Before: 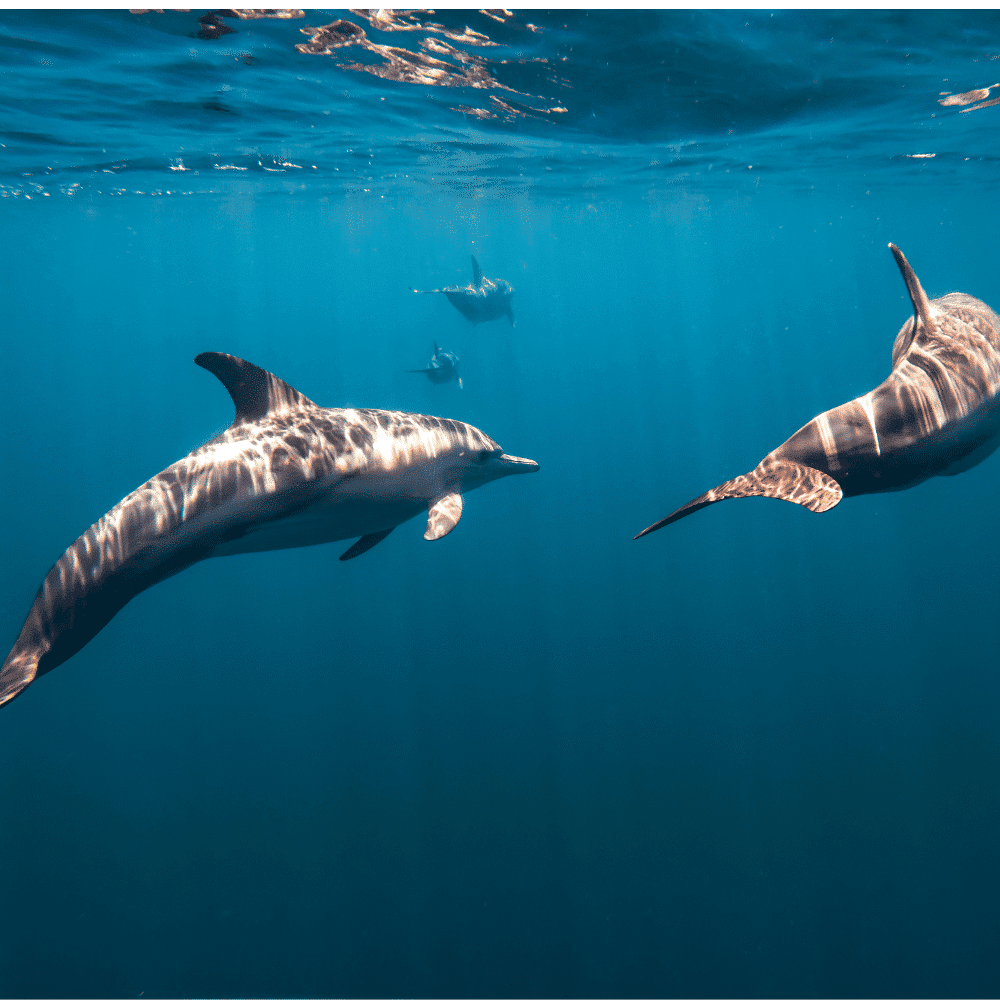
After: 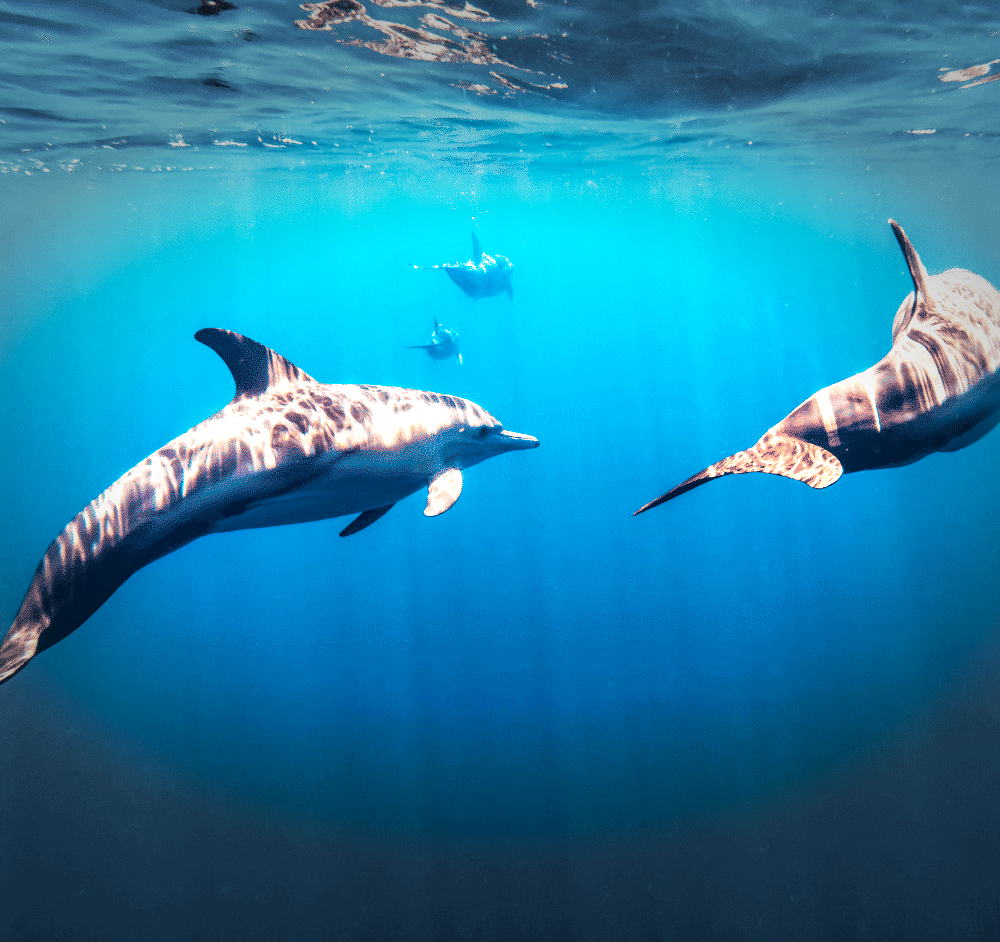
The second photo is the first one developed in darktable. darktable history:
velvia: strength 44.34%
base curve: curves: ch0 [(0, 0) (0.007, 0.004) (0.027, 0.03) (0.046, 0.07) (0.207, 0.54) (0.442, 0.872) (0.673, 0.972) (1, 1)], preserve colors none
crop and rotate: top 2.485%, bottom 3.248%
local contrast: on, module defaults
vignetting: fall-off start 70.78%, width/height ratio 1.333, unbound false
color correction: highlights b* 0.045, saturation 1.34
